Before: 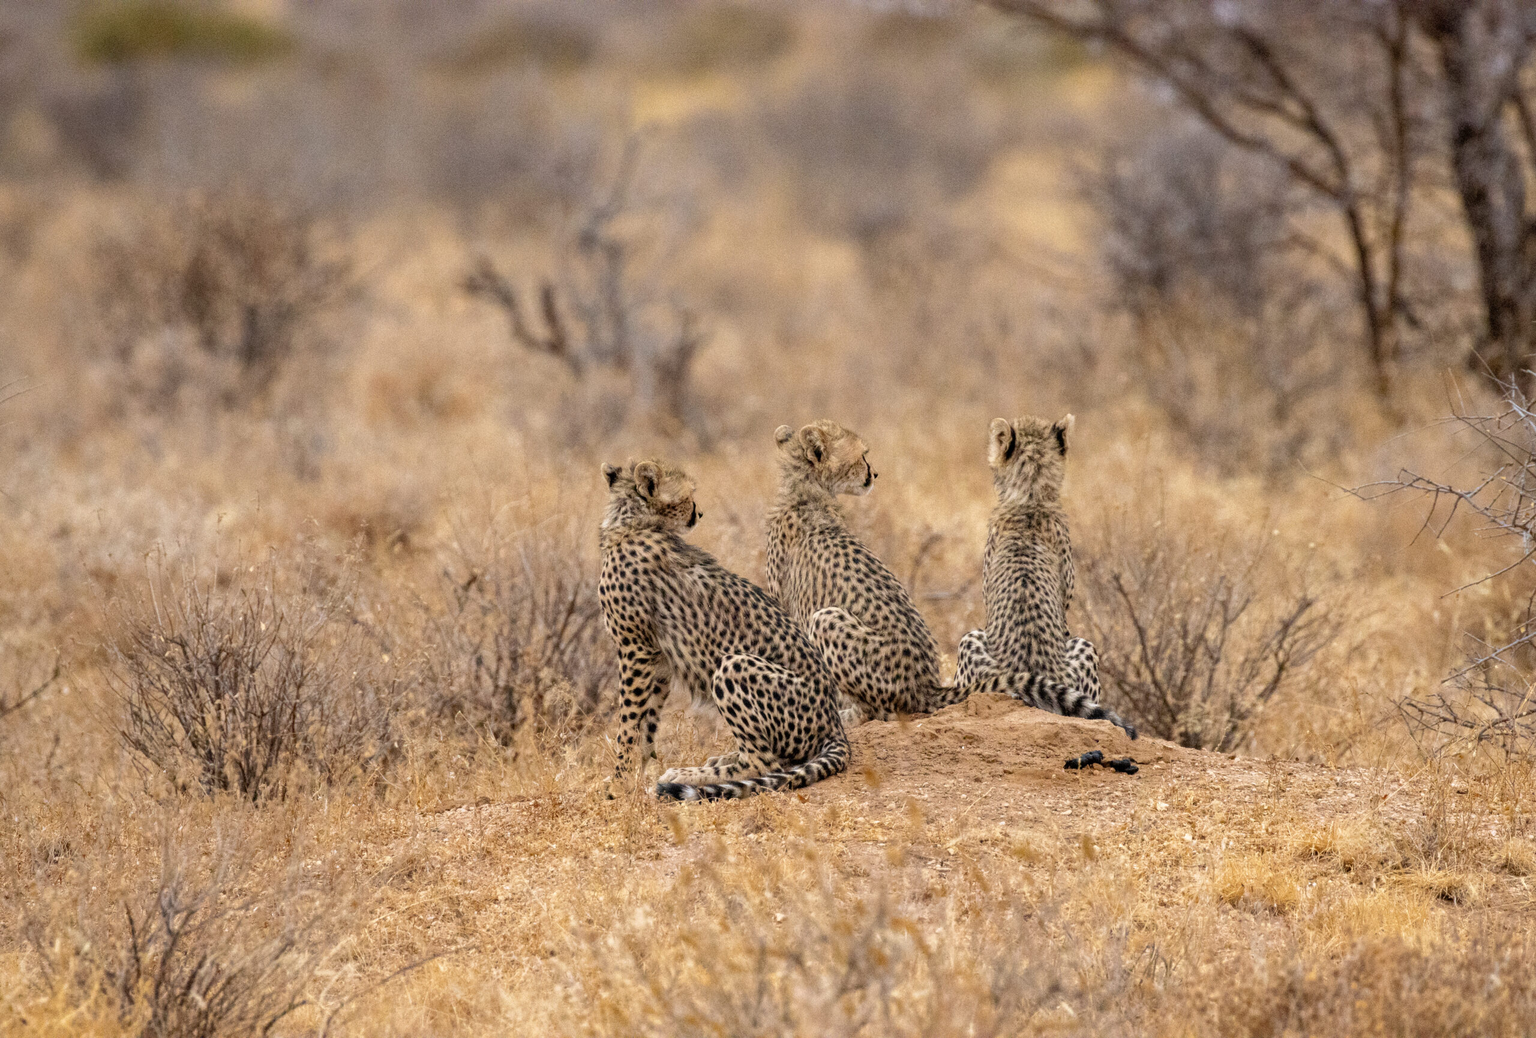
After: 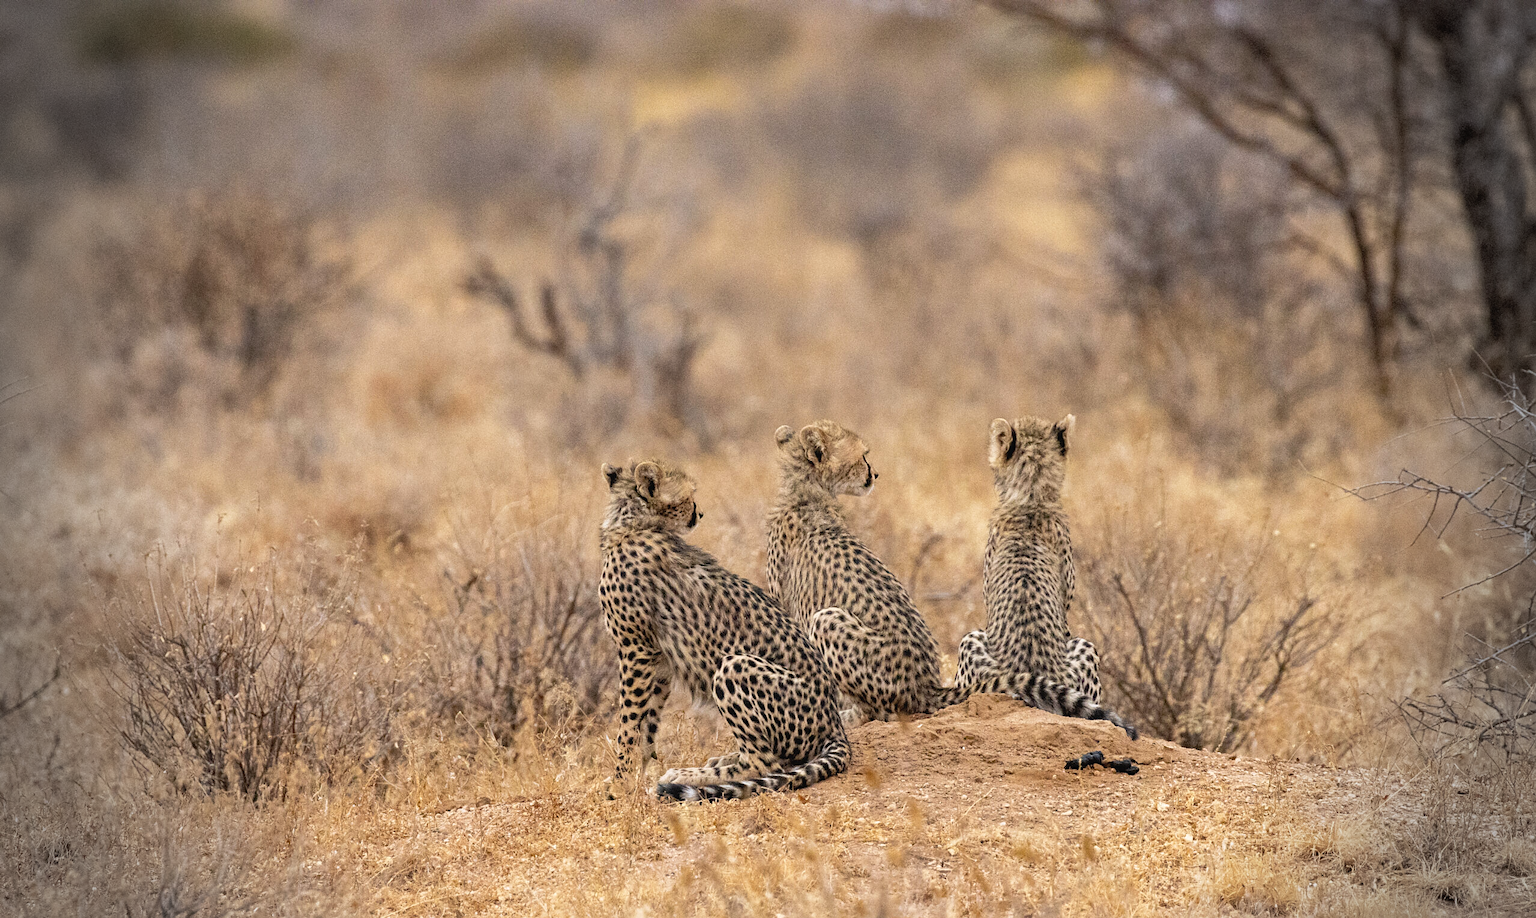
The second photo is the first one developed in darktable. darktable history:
sharpen: radius 1.862, amount 0.39, threshold 1.462
crop and rotate: top 0%, bottom 11.448%
tone curve: curves: ch0 [(0, 0.024) (0.119, 0.146) (0.474, 0.485) (0.718, 0.739) (0.817, 0.839) (1, 0.998)]; ch1 [(0, 0) (0.377, 0.416) (0.439, 0.451) (0.477, 0.477) (0.501, 0.503) (0.538, 0.544) (0.58, 0.602) (0.664, 0.676) (0.783, 0.804) (1, 1)]; ch2 [(0, 0) (0.38, 0.405) (0.463, 0.456) (0.498, 0.497) (0.524, 0.535) (0.578, 0.576) (0.648, 0.665) (1, 1)], preserve colors none
vignetting: fall-off start 76.79%, fall-off radius 27.61%, width/height ratio 0.972, unbound false
